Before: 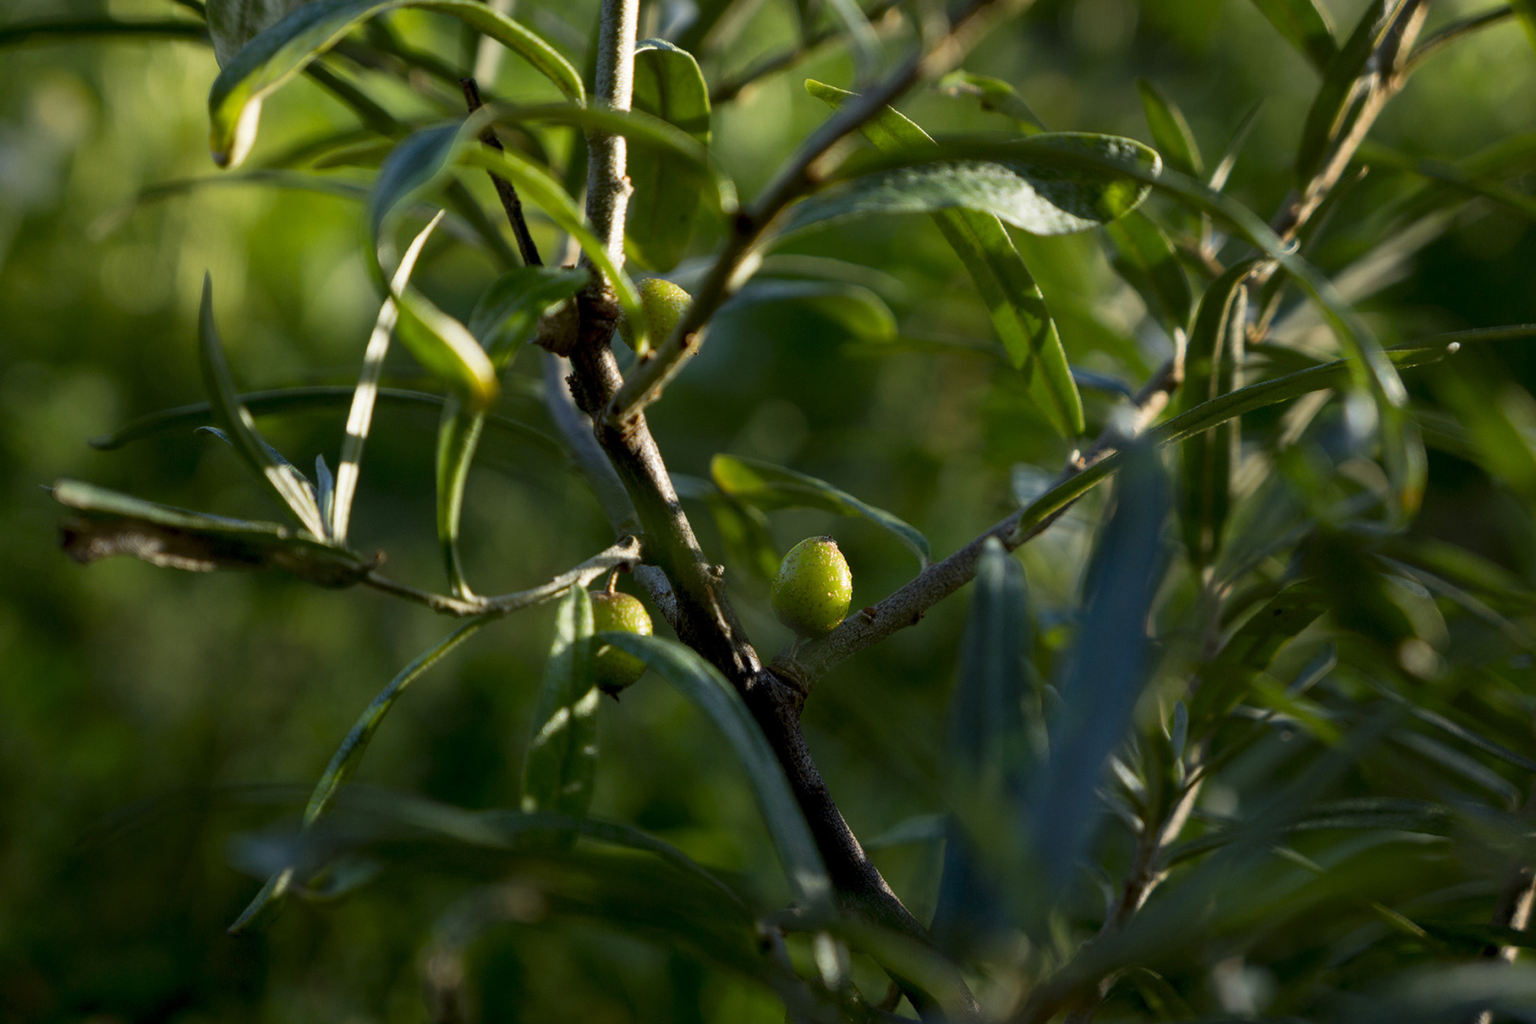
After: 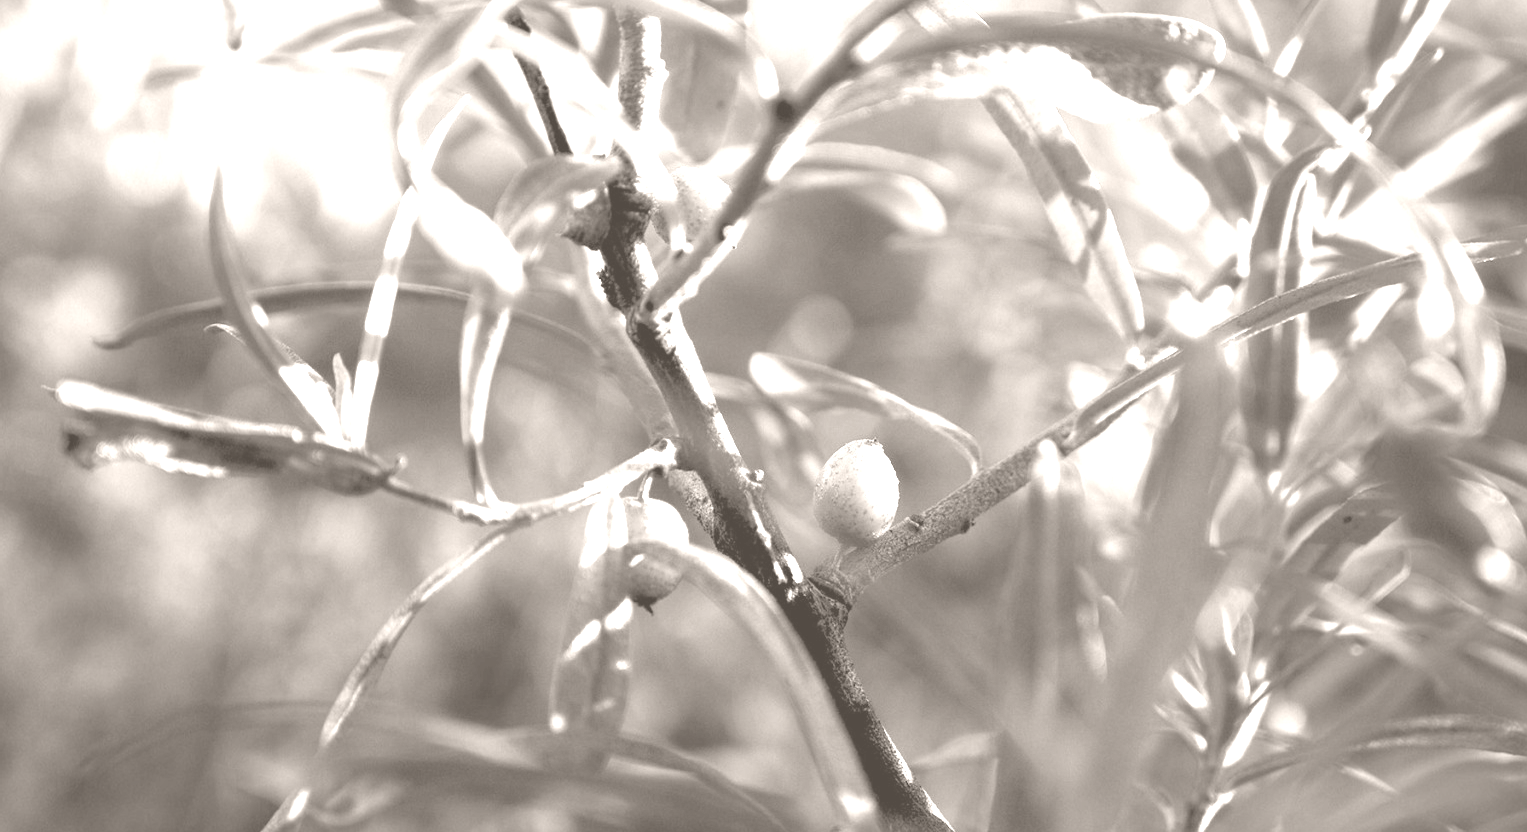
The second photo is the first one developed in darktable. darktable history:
color balance rgb: linear chroma grading › global chroma 25%, perceptual saturation grading › global saturation 40%, perceptual brilliance grading › global brilliance 30%, global vibrance 40%
crop and rotate: angle 0.03°, top 11.643%, right 5.651%, bottom 11.189%
exposure: black level correction 0, exposure 1 EV, compensate exposure bias true, compensate highlight preservation false
colorize: hue 34.49°, saturation 35.33%, source mix 100%, lightness 55%, version 1
